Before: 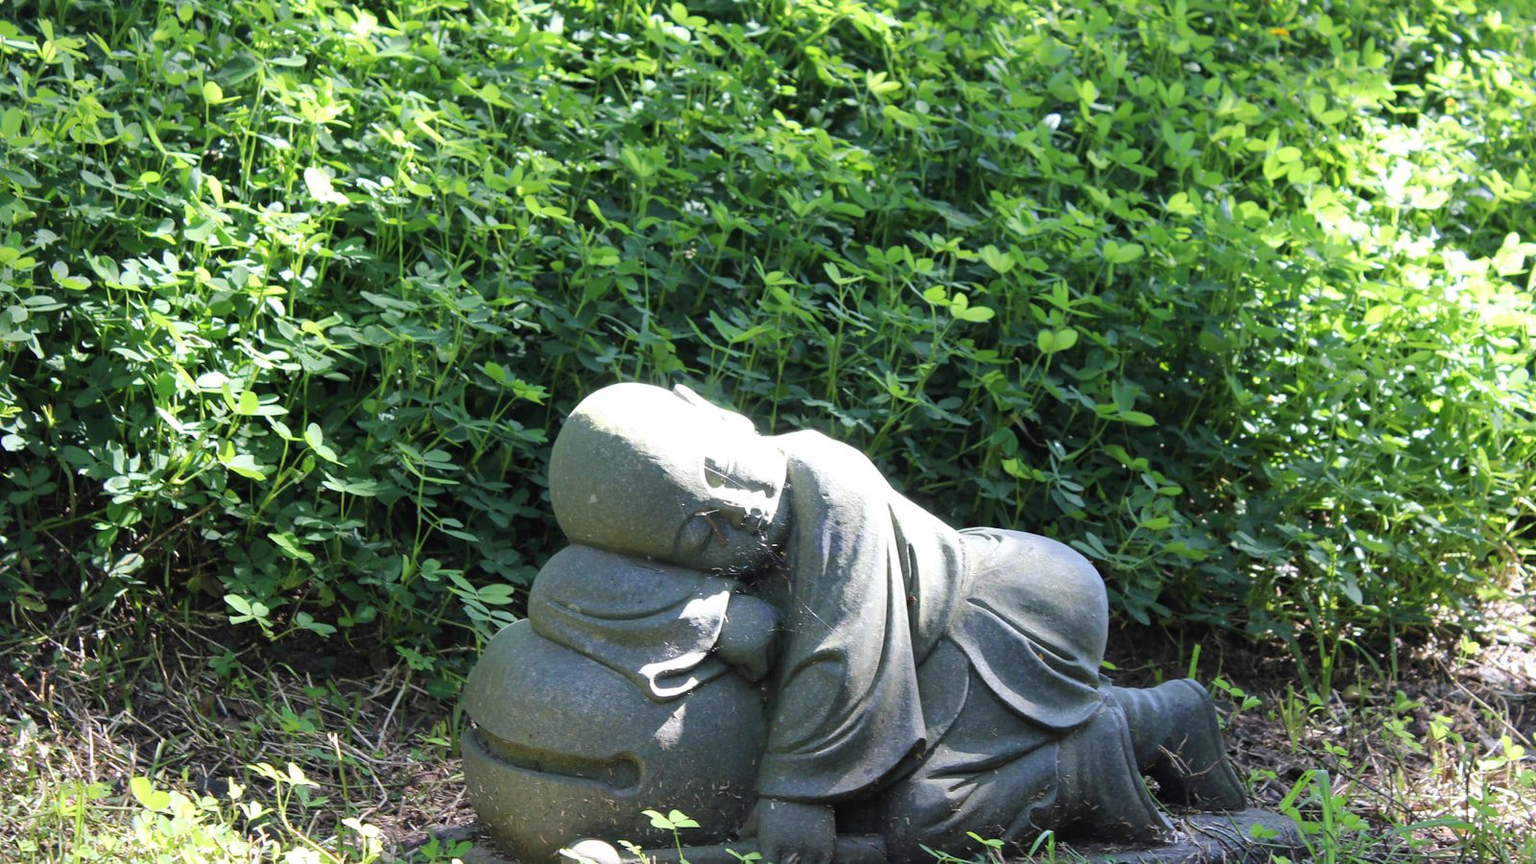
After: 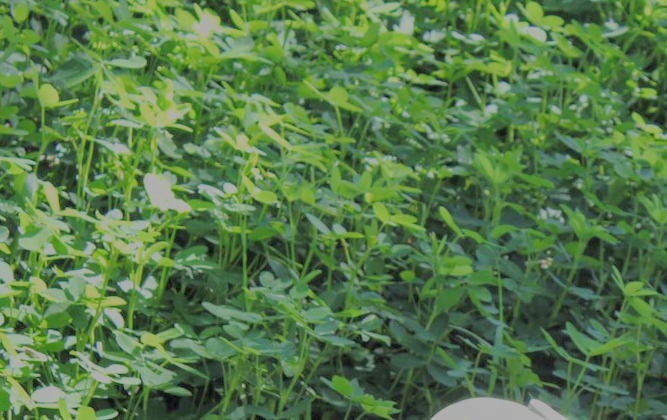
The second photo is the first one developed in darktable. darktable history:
filmic rgb: black relative exposure -15.91 EV, white relative exposure 7.98 EV, hardness 4.1, latitude 49.15%, contrast 0.511, color science v6 (2022), iterations of high-quality reconstruction 0
crop and rotate: left 10.838%, top 0.116%, right 47.426%, bottom 53.161%
local contrast: on, module defaults
